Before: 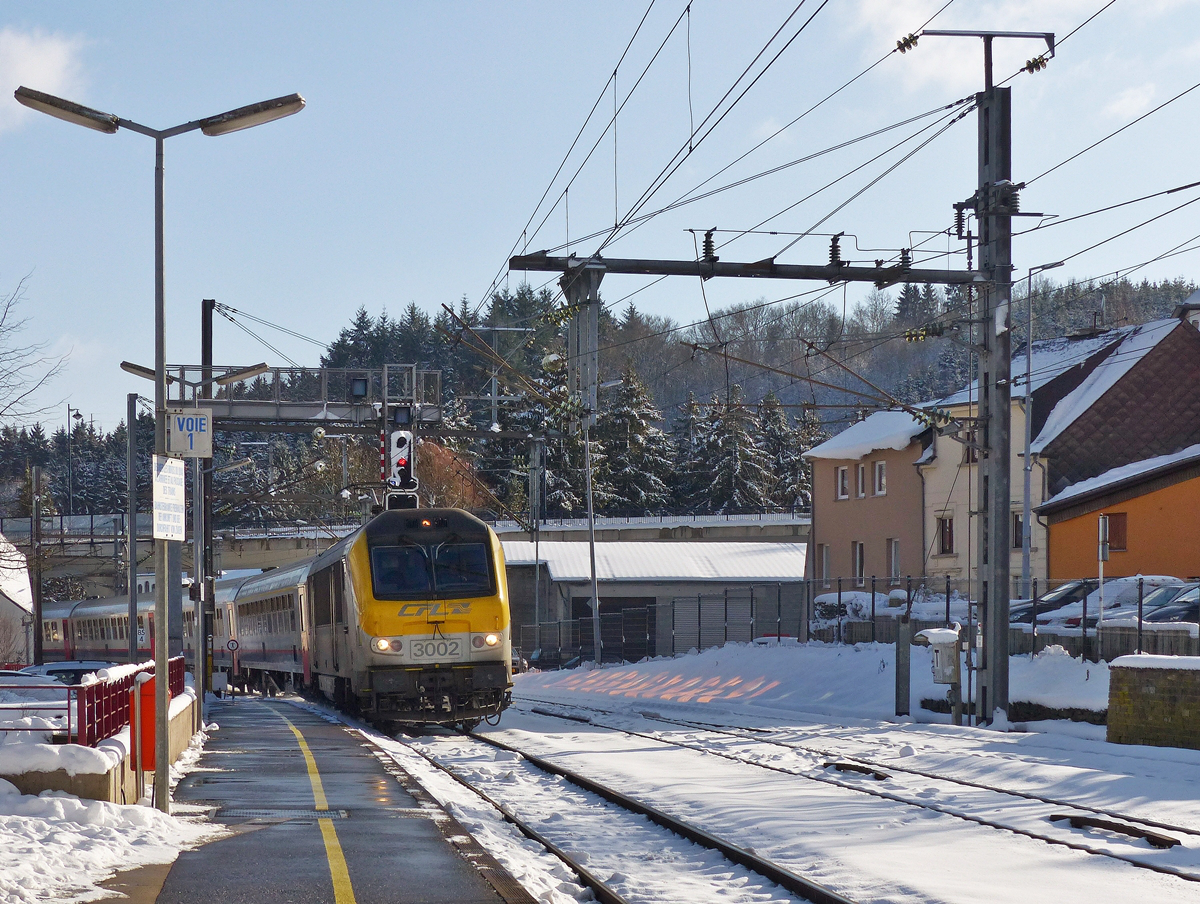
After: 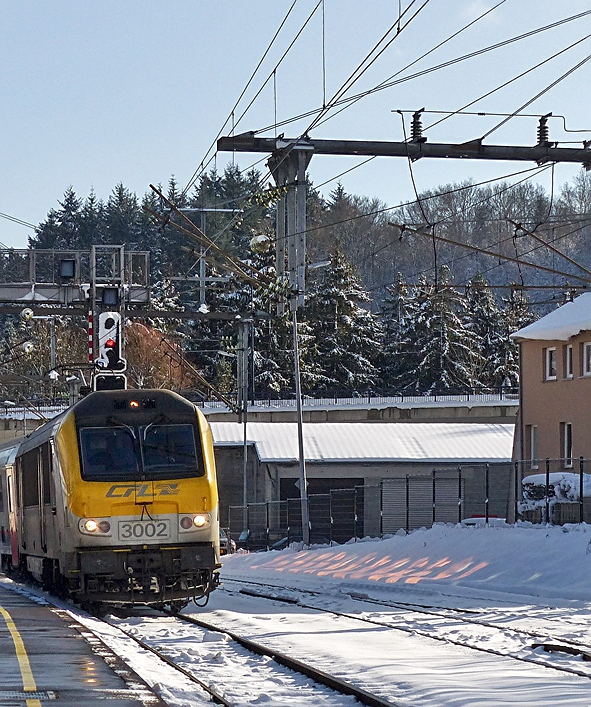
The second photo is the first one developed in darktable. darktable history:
local contrast: highlights 89%, shadows 83%
crop and rotate: angle 0.024°, left 24.373%, top 13.216%, right 26.271%, bottom 8.425%
sharpen: on, module defaults
